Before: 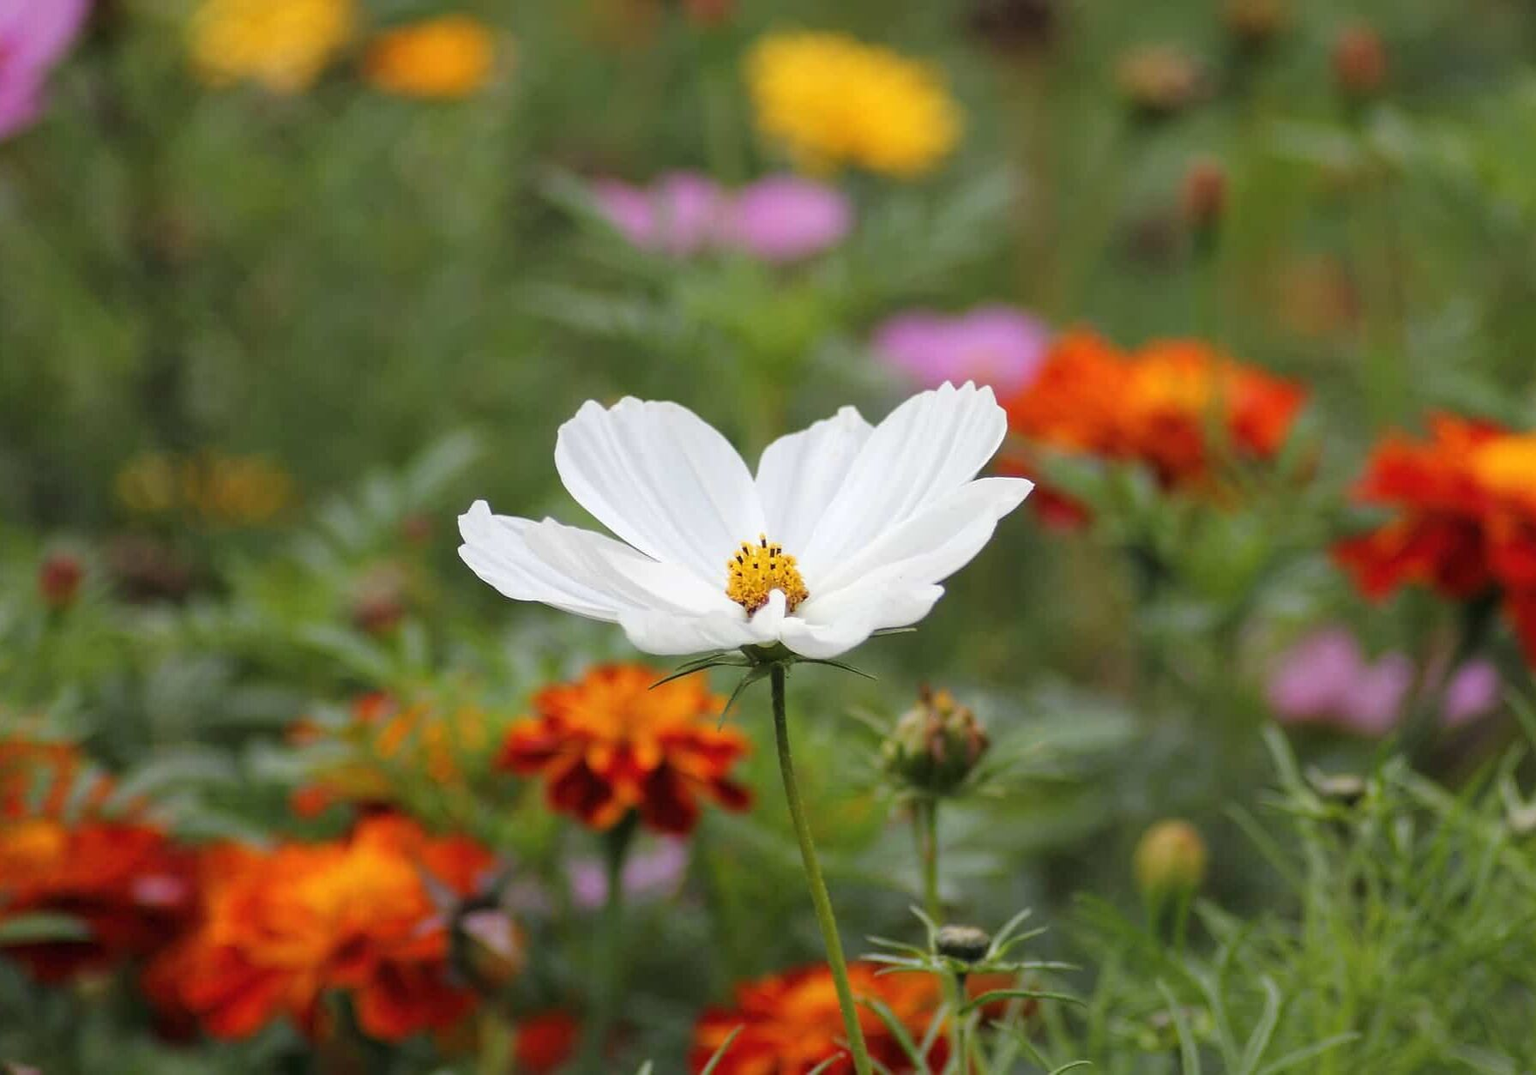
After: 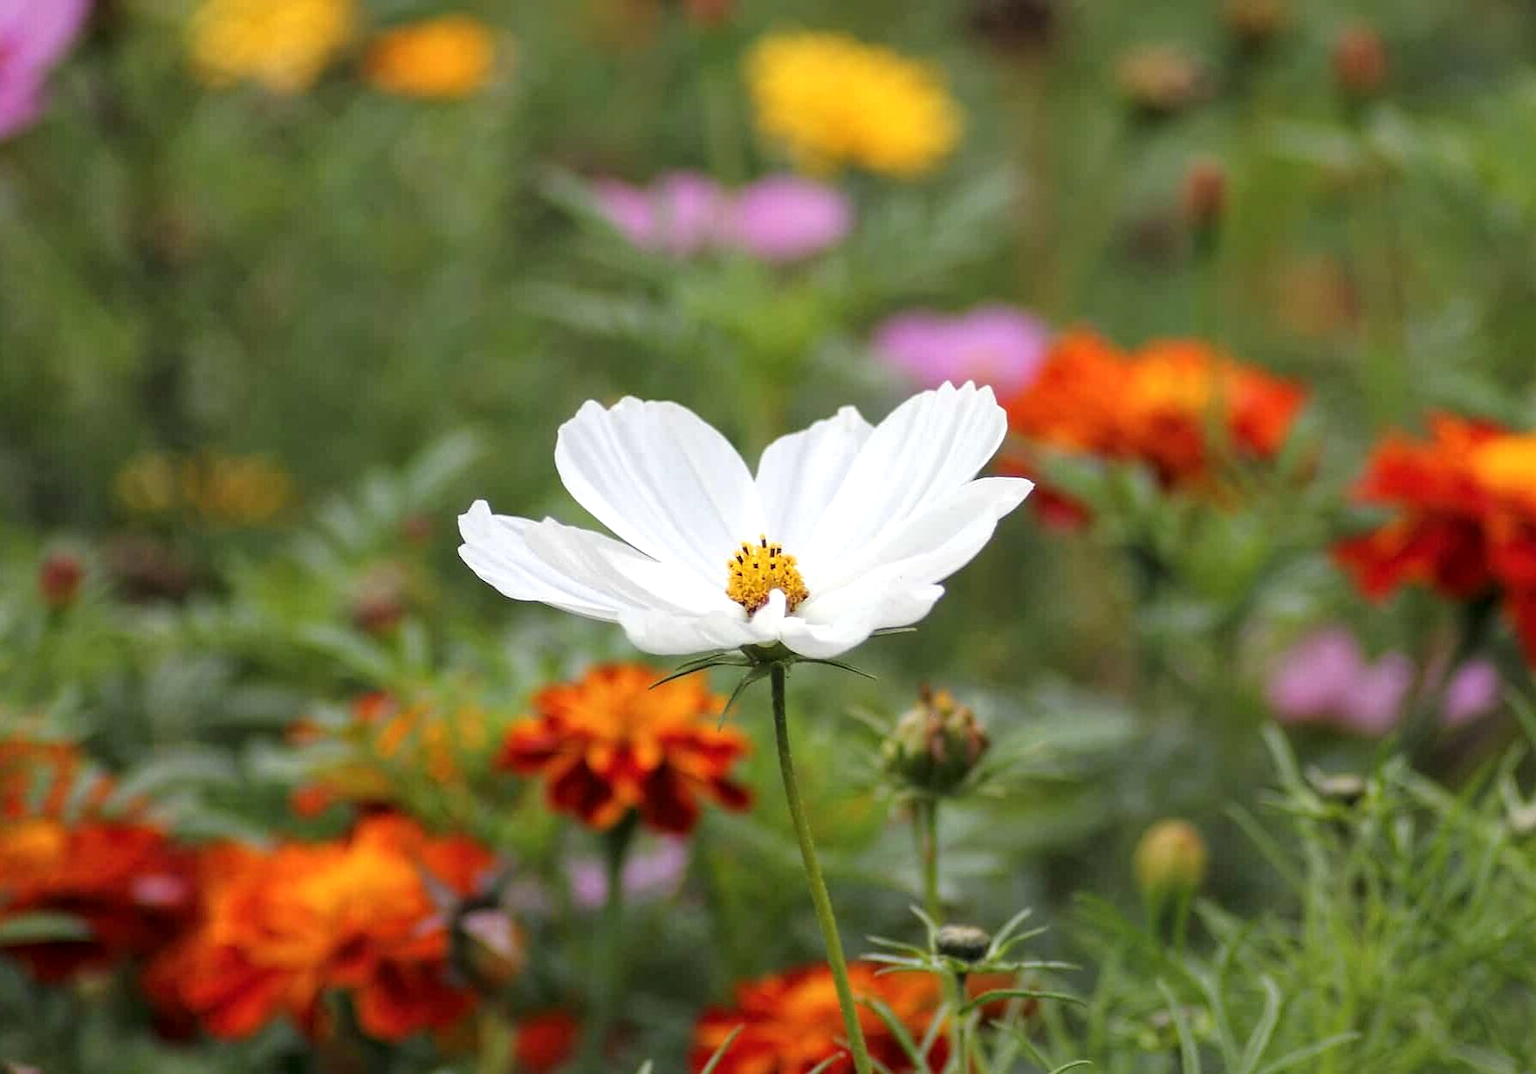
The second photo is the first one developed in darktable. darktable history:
exposure: black level correction 0.001, exposure 0.191 EV, compensate highlight preservation false
local contrast: highlights 100%, shadows 100%, detail 120%, midtone range 0.2
